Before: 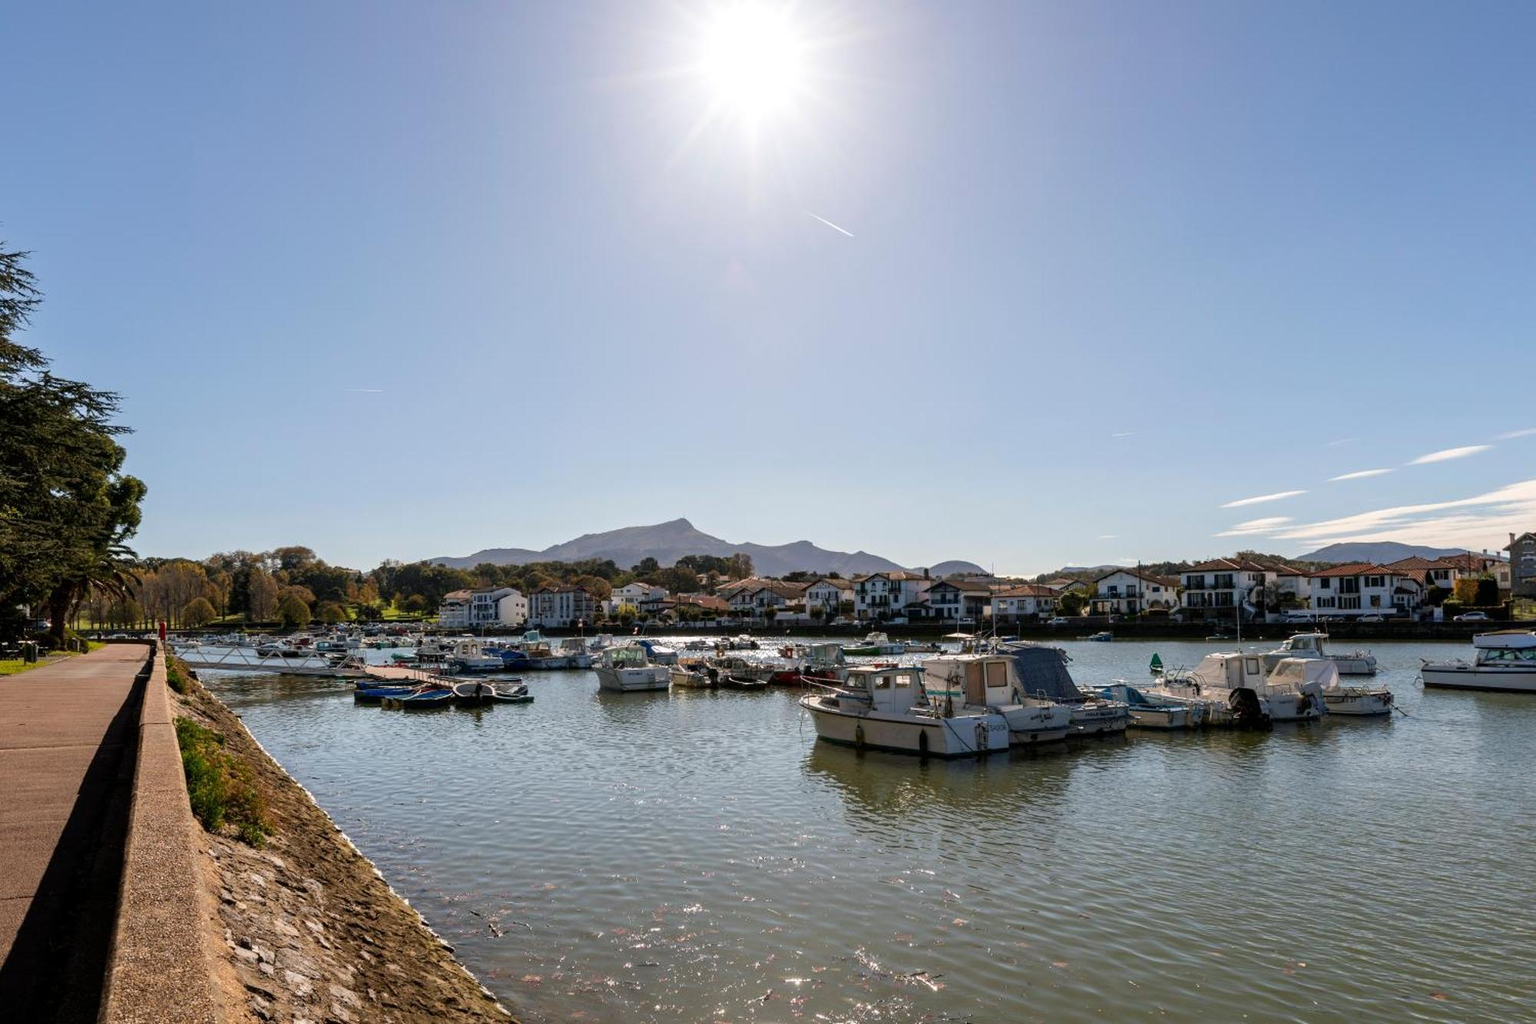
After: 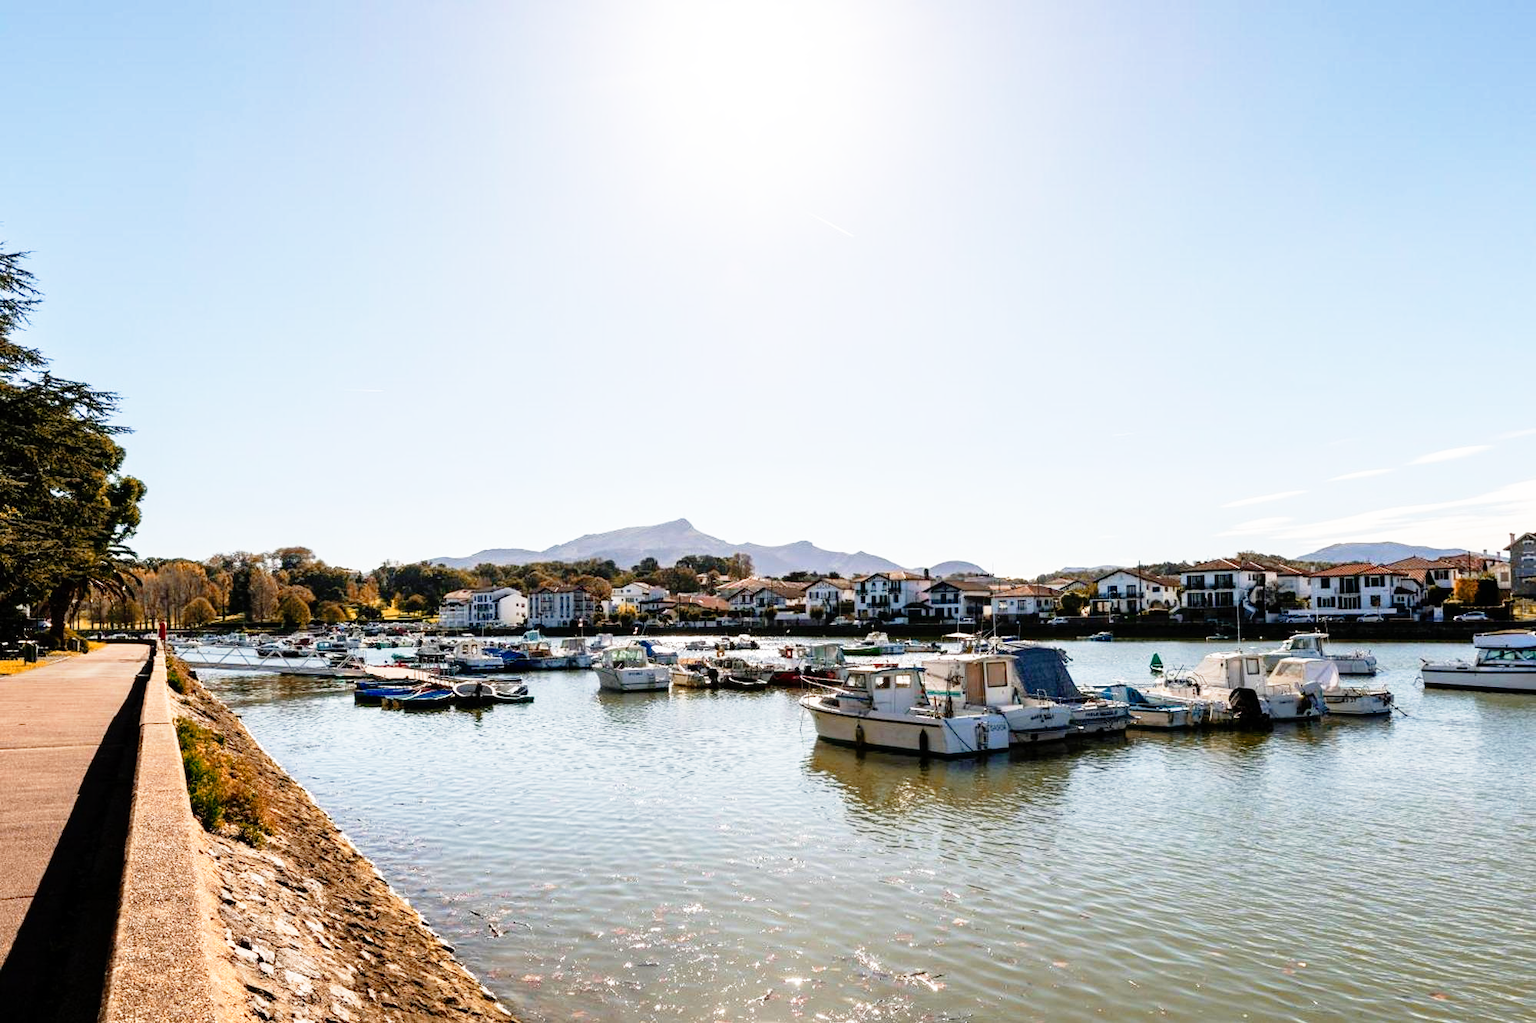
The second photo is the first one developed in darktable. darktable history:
base curve: curves: ch0 [(0, 0) (0.012, 0.01) (0.073, 0.168) (0.31, 0.711) (0.645, 0.957) (1, 1)], preserve colors none
color zones: curves: ch2 [(0, 0.5) (0.143, 0.5) (0.286, 0.416) (0.429, 0.5) (0.571, 0.5) (0.714, 0.5) (0.857, 0.5) (1, 0.5)]
